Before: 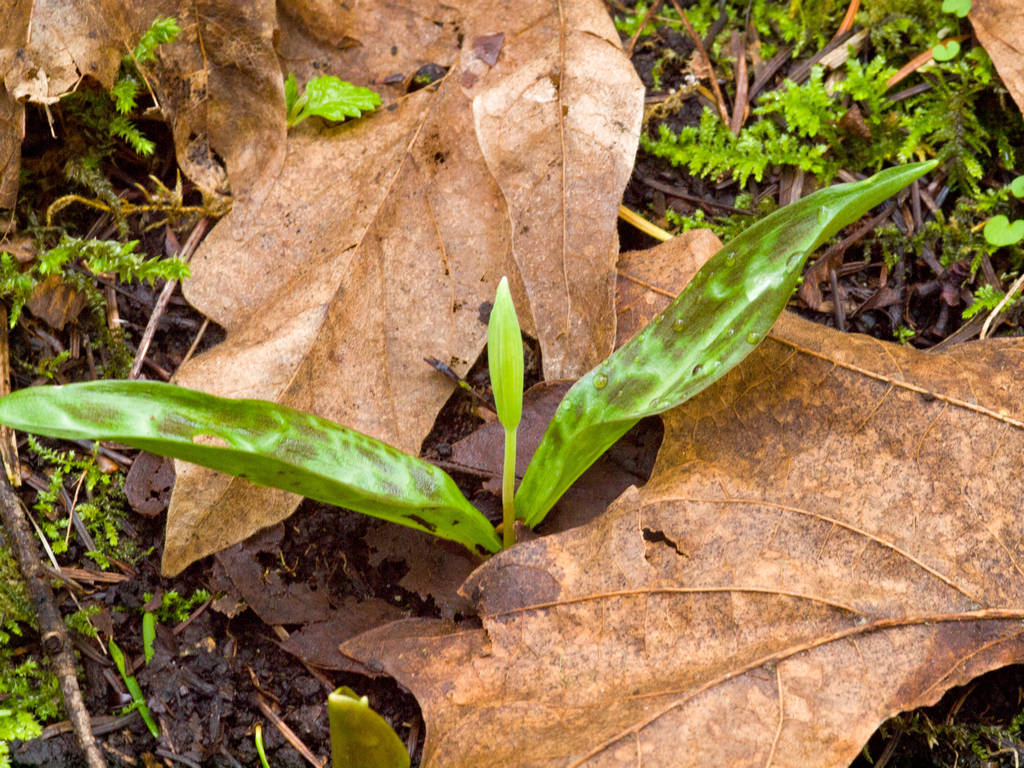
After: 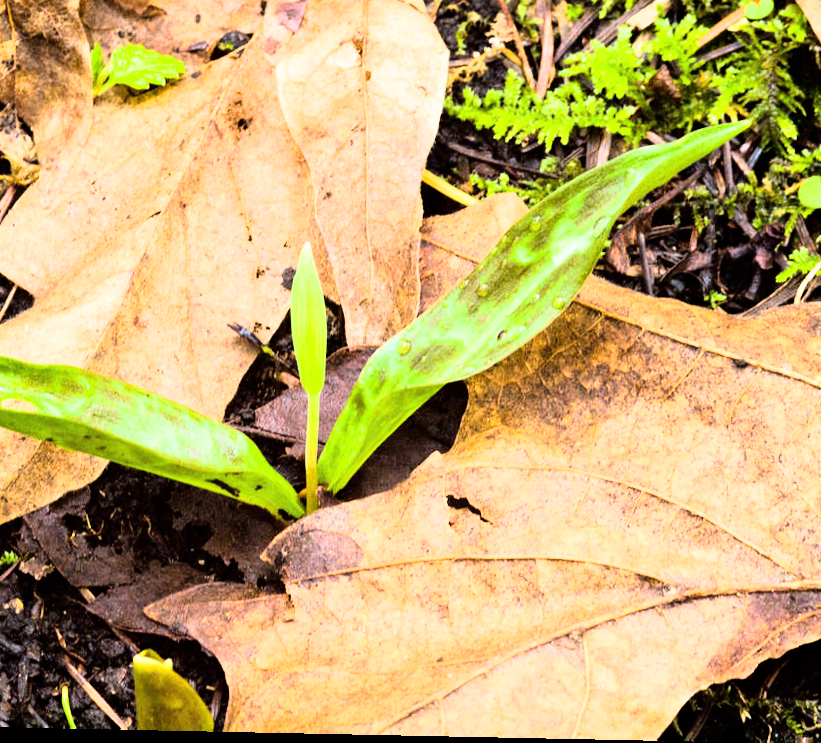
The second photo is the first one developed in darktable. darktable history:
rgb curve: curves: ch0 [(0, 0) (0.21, 0.15) (0.24, 0.21) (0.5, 0.75) (0.75, 0.96) (0.89, 0.99) (1, 1)]; ch1 [(0, 0.02) (0.21, 0.13) (0.25, 0.2) (0.5, 0.67) (0.75, 0.9) (0.89, 0.97) (1, 1)]; ch2 [(0, 0.02) (0.21, 0.13) (0.25, 0.2) (0.5, 0.67) (0.75, 0.9) (0.89, 0.97) (1, 1)], compensate middle gray true
rotate and perspective: lens shift (horizontal) -0.055, automatic cropping off
crop and rotate: left 17.959%, top 5.771%, right 1.742%
